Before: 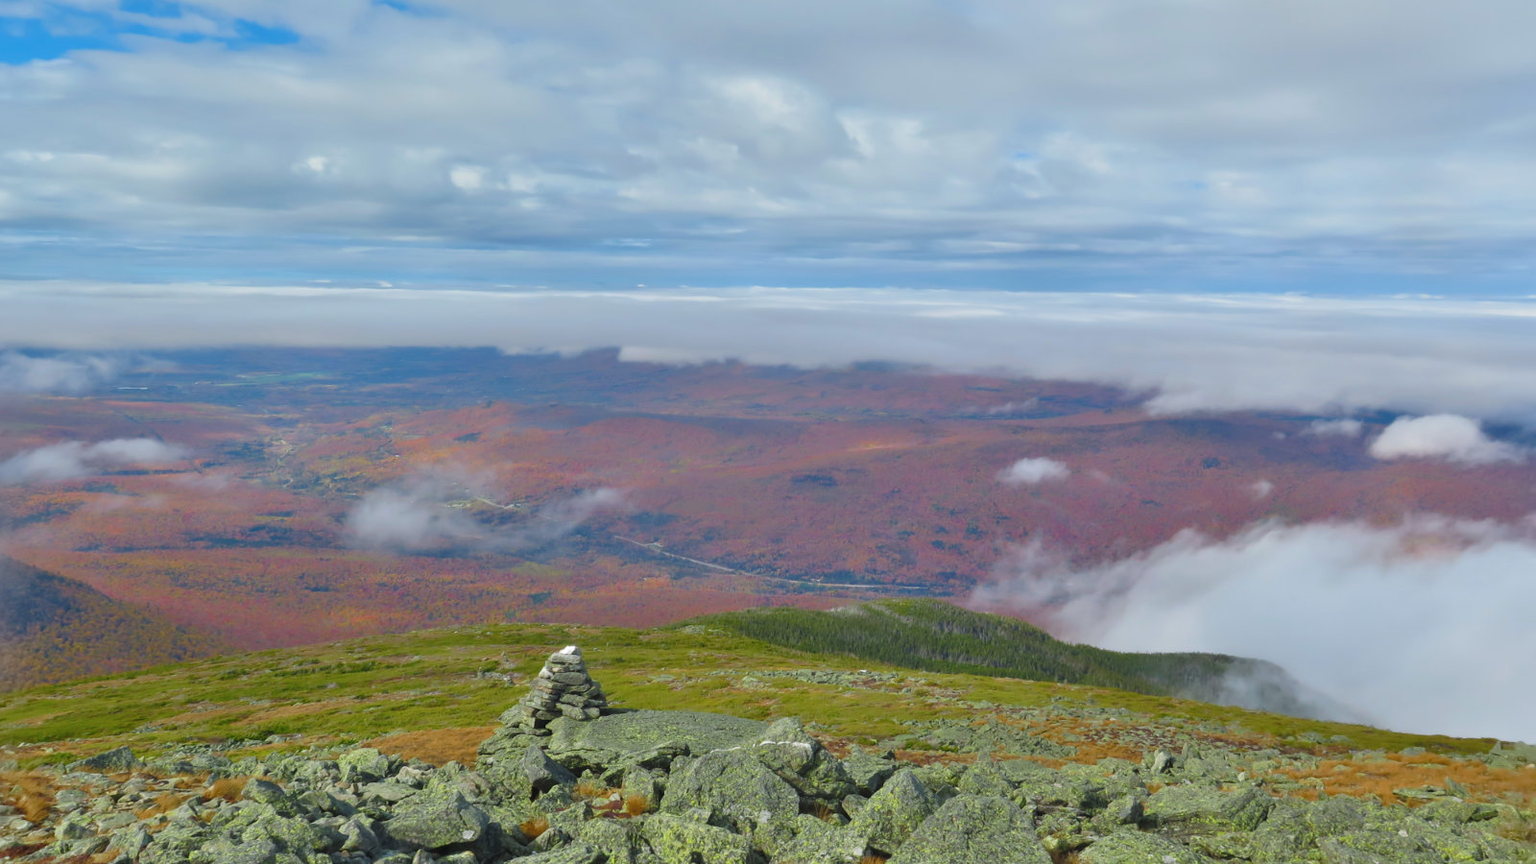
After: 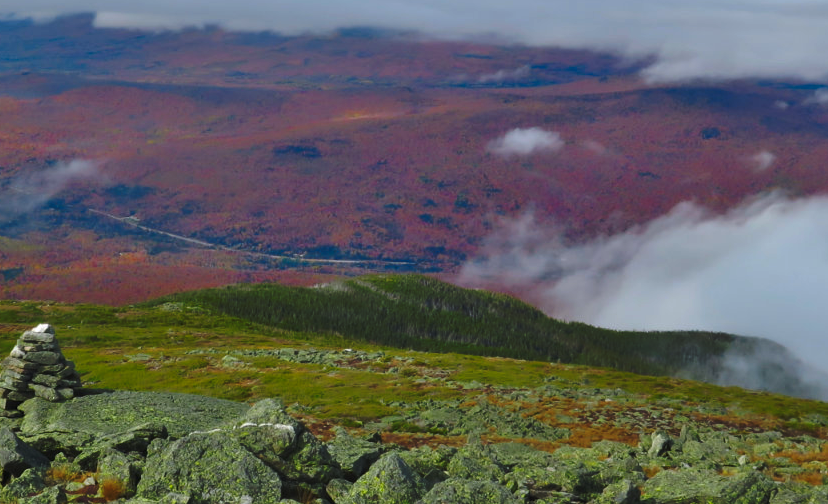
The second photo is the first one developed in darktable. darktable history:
crop: left 34.479%, top 38.822%, right 13.718%, bottom 5.172%
tone curve: curves: ch0 [(0, 0) (0.003, 0.002) (0.011, 0.007) (0.025, 0.015) (0.044, 0.026) (0.069, 0.041) (0.1, 0.059) (0.136, 0.08) (0.177, 0.105) (0.224, 0.132) (0.277, 0.163) (0.335, 0.198) (0.399, 0.253) (0.468, 0.341) (0.543, 0.435) (0.623, 0.532) (0.709, 0.635) (0.801, 0.745) (0.898, 0.873) (1, 1)], preserve colors none
